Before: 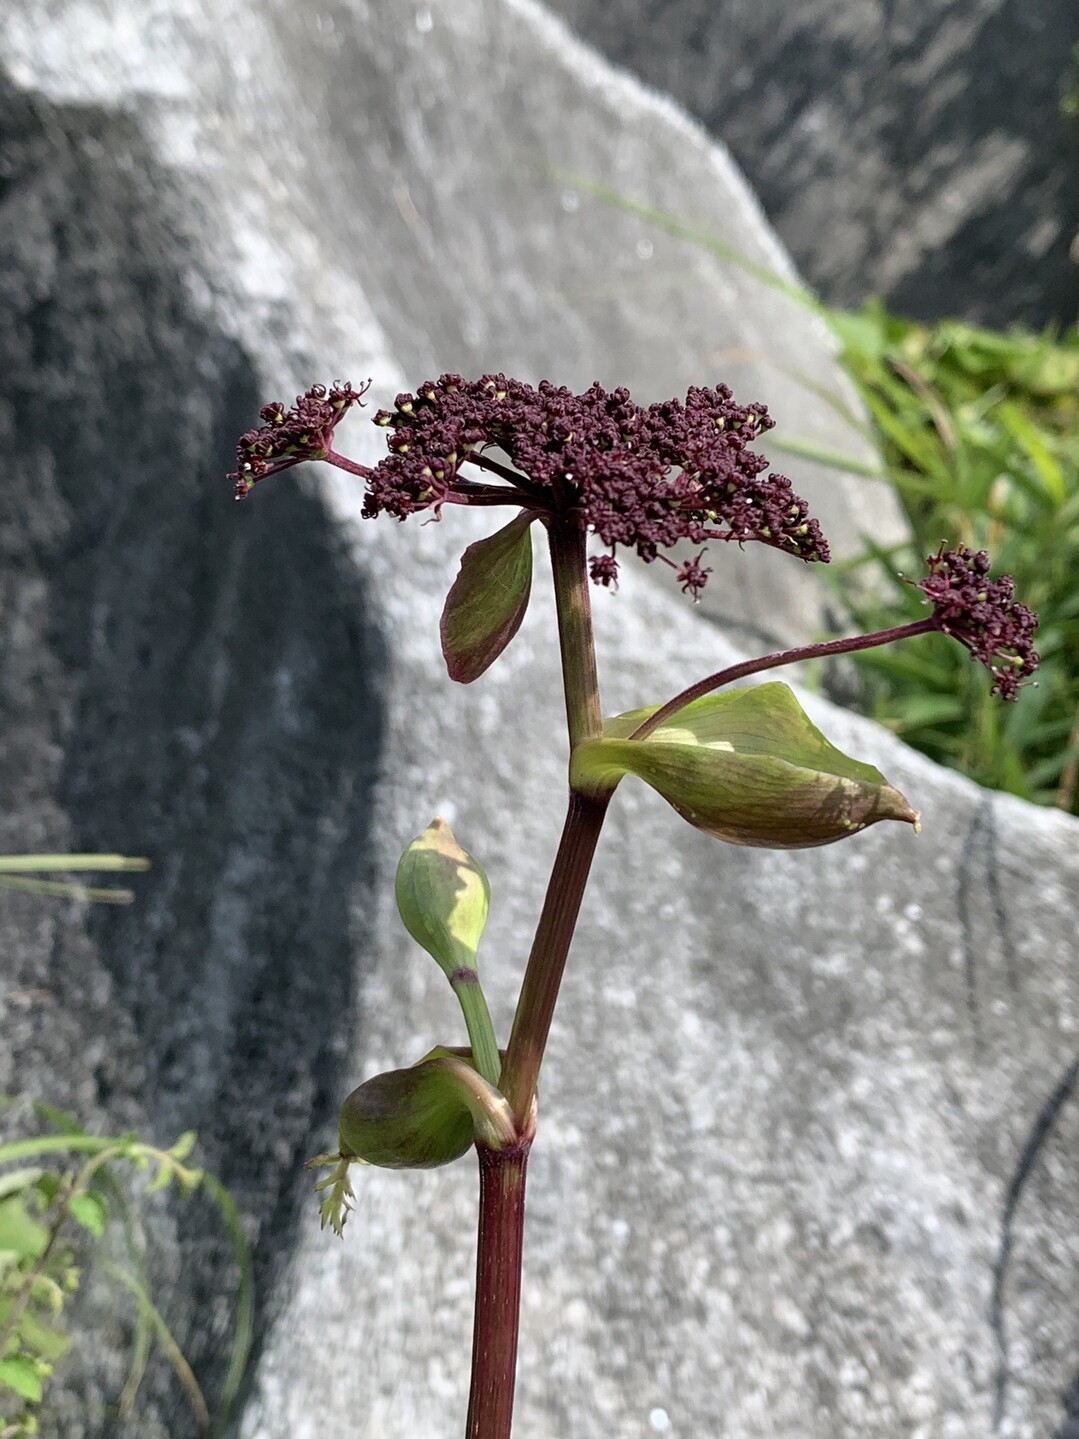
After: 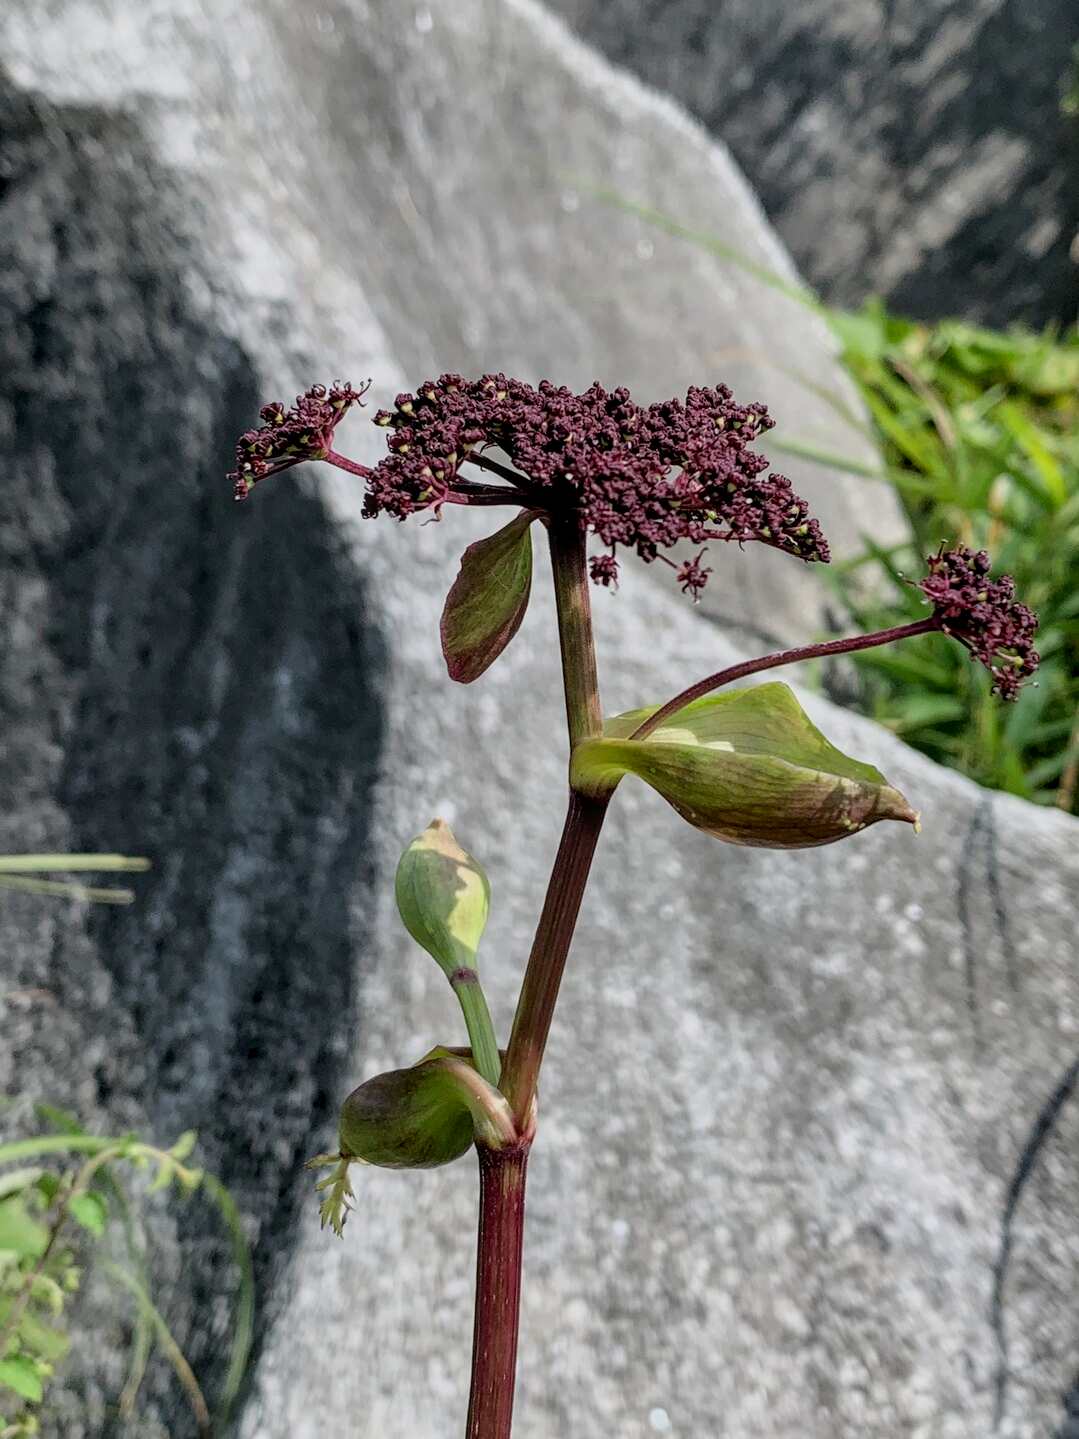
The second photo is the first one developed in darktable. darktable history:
local contrast: detail 130%
filmic rgb: black relative exposure -8.02 EV, white relative exposure 4.05 EV, hardness 4.19, contrast 0.93
